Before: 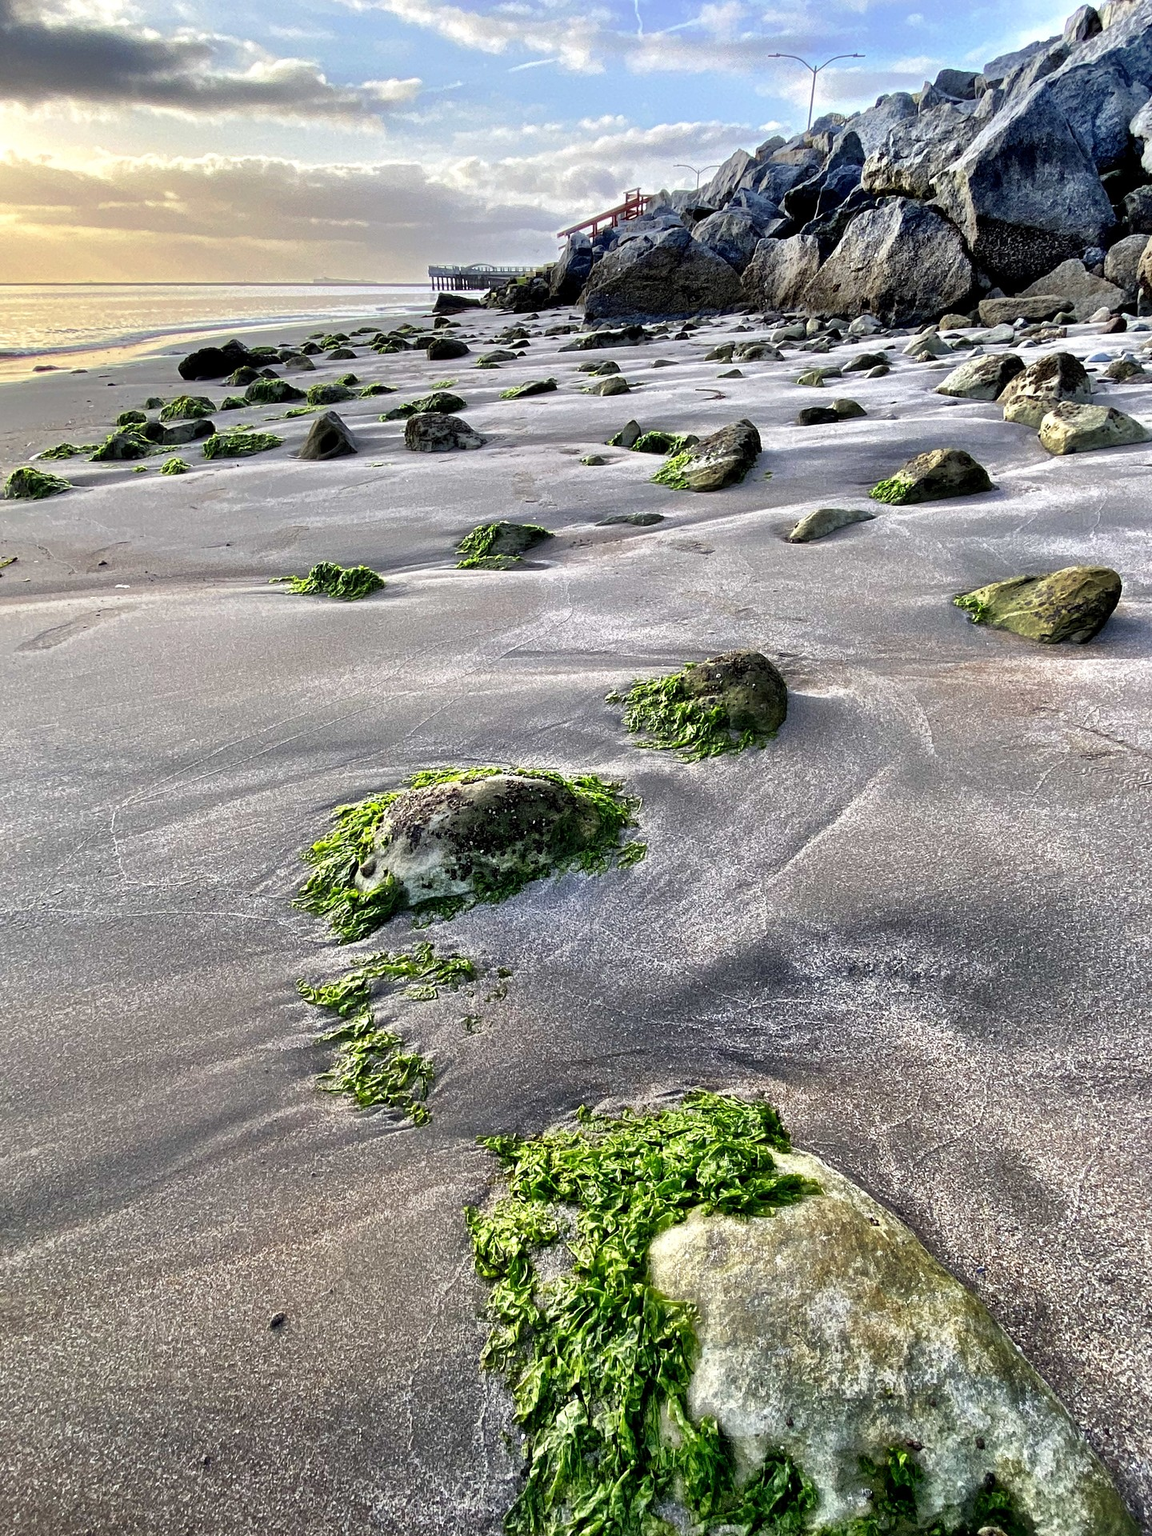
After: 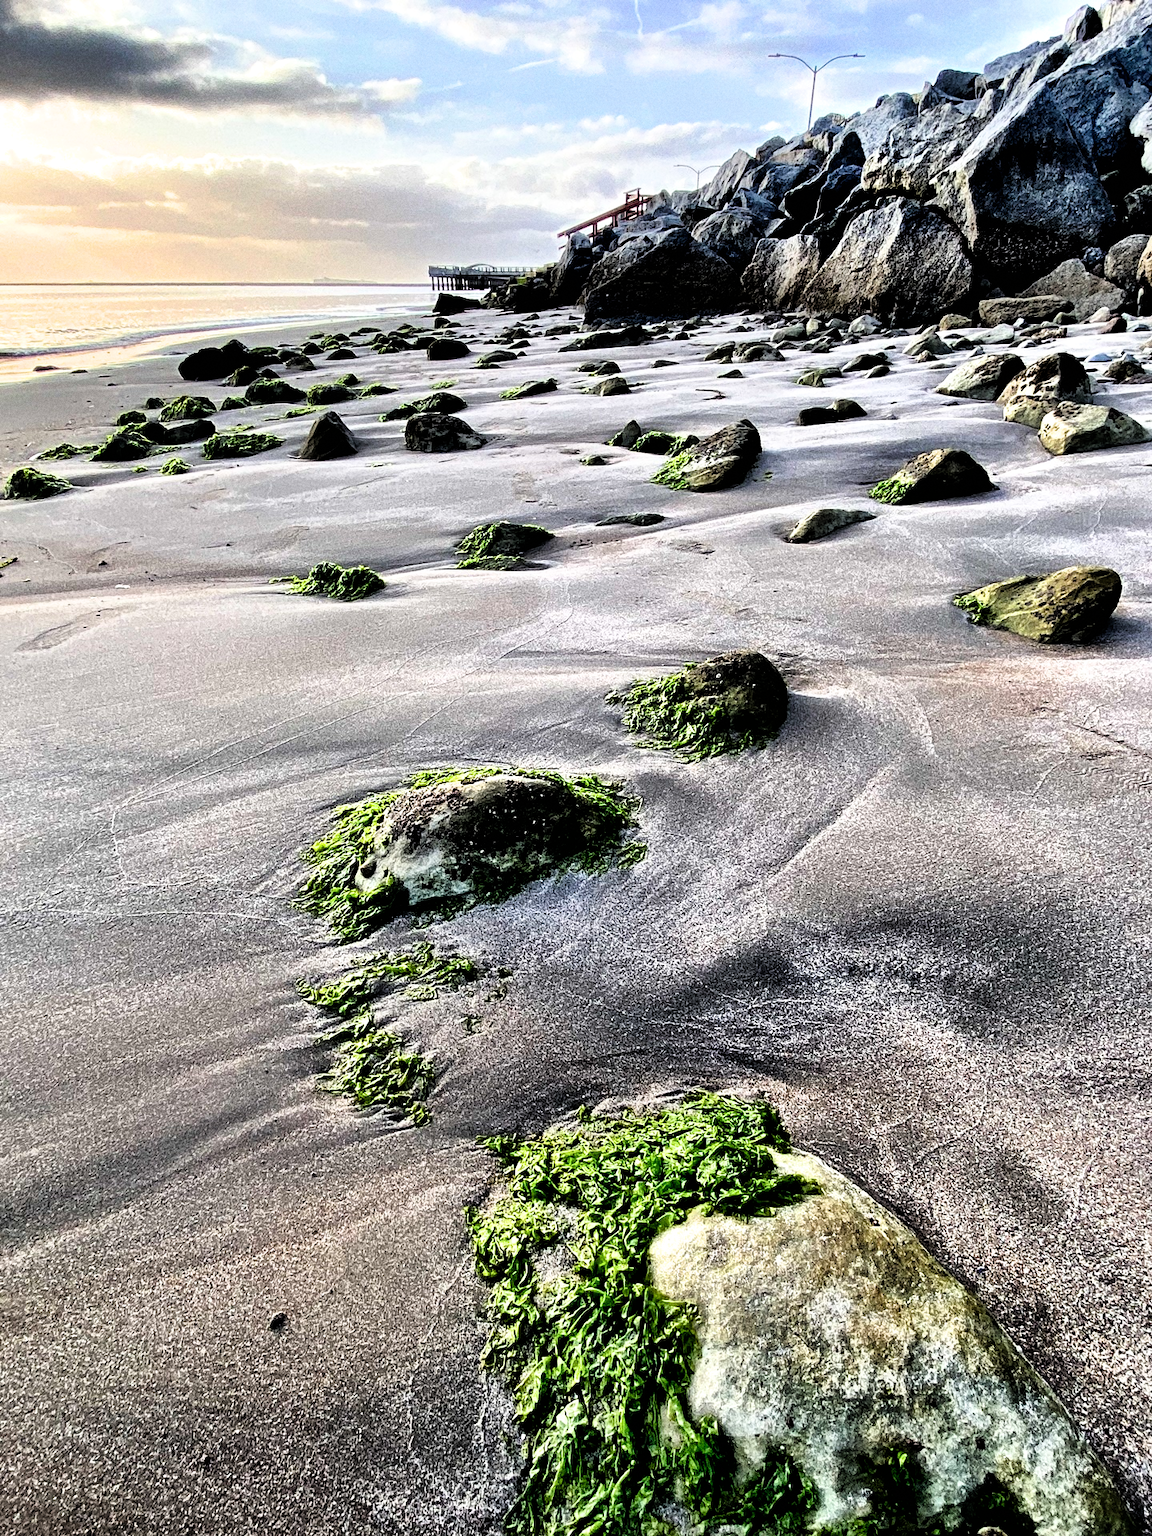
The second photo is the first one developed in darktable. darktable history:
grain: on, module defaults
exposure: compensate highlight preservation false
filmic rgb: black relative exposure -3.75 EV, white relative exposure 2.4 EV, dynamic range scaling -50%, hardness 3.42, latitude 30%, contrast 1.8
